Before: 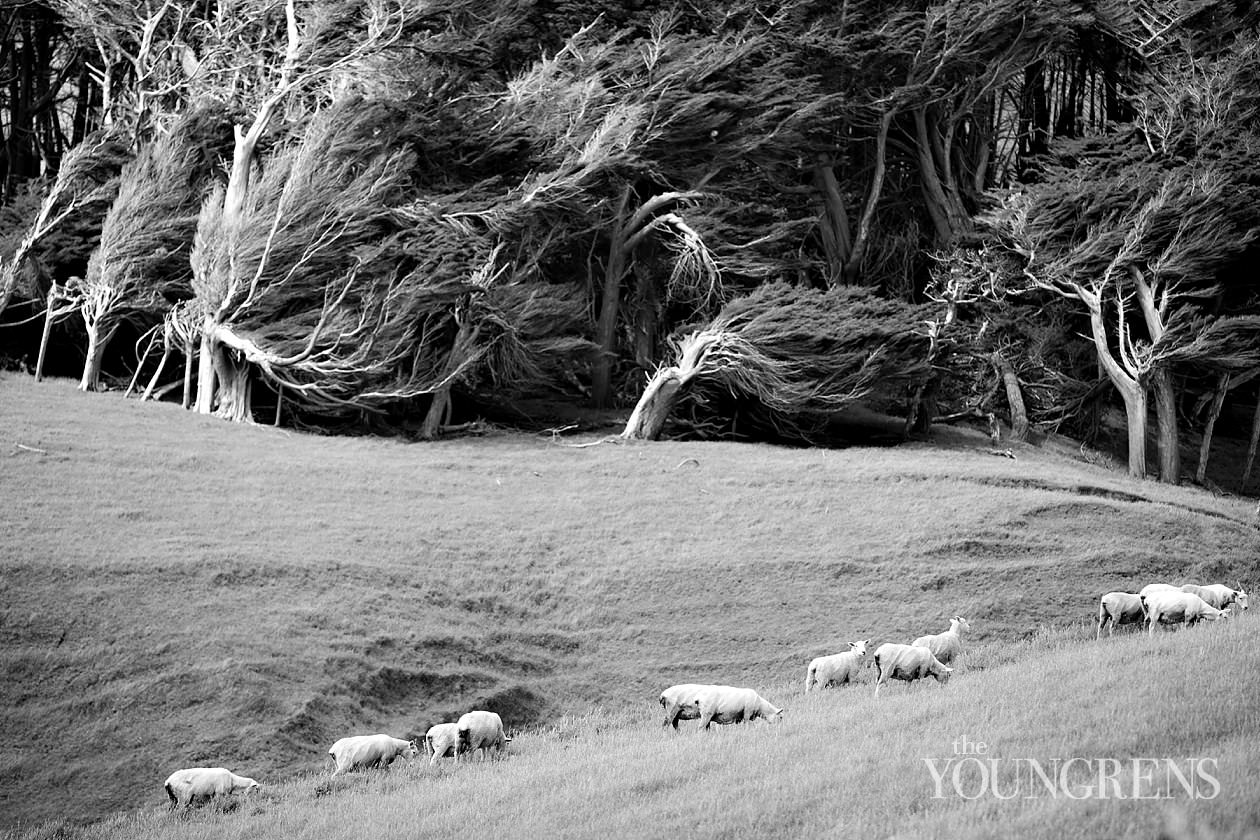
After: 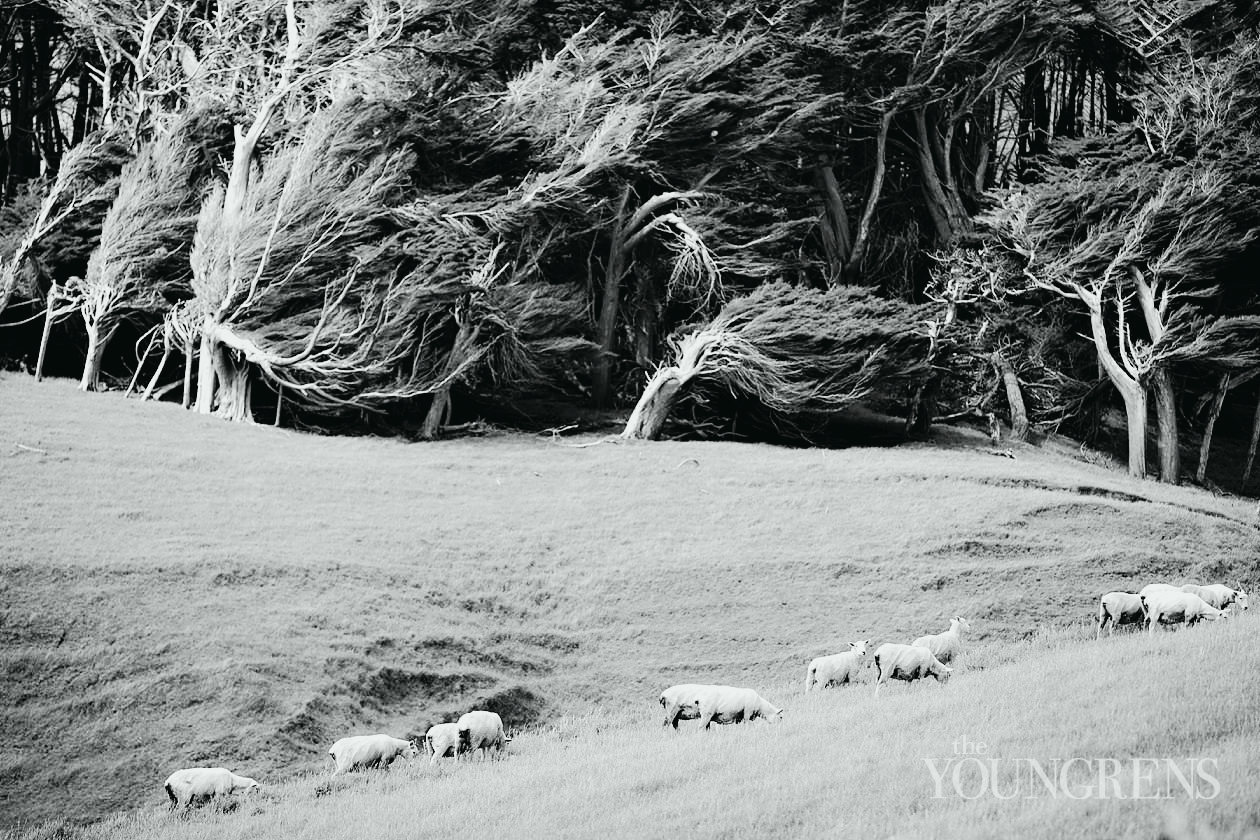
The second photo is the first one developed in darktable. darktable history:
tone curve: curves: ch0 [(0, 0.022) (0.114, 0.083) (0.281, 0.315) (0.447, 0.557) (0.588, 0.711) (0.786, 0.839) (0.999, 0.949)]; ch1 [(0, 0) (0.389, 0.352) (0.458, 0.433) (0.486, 0.474) (0.509, 0.505) (0.535, 0.53) (0.555, 0.557) (0.586, 0.622) (0.677, 0.724) (1, 1)]; ch2 [(0, 0) (0.369, 0.388) (0.449, 0.431) (0.501, 0.5) (0.528, 0.52) (0.561, 0.59) (0.697, 0.721) (1, 1)], color space Lab, independent channels, preserve colors none
